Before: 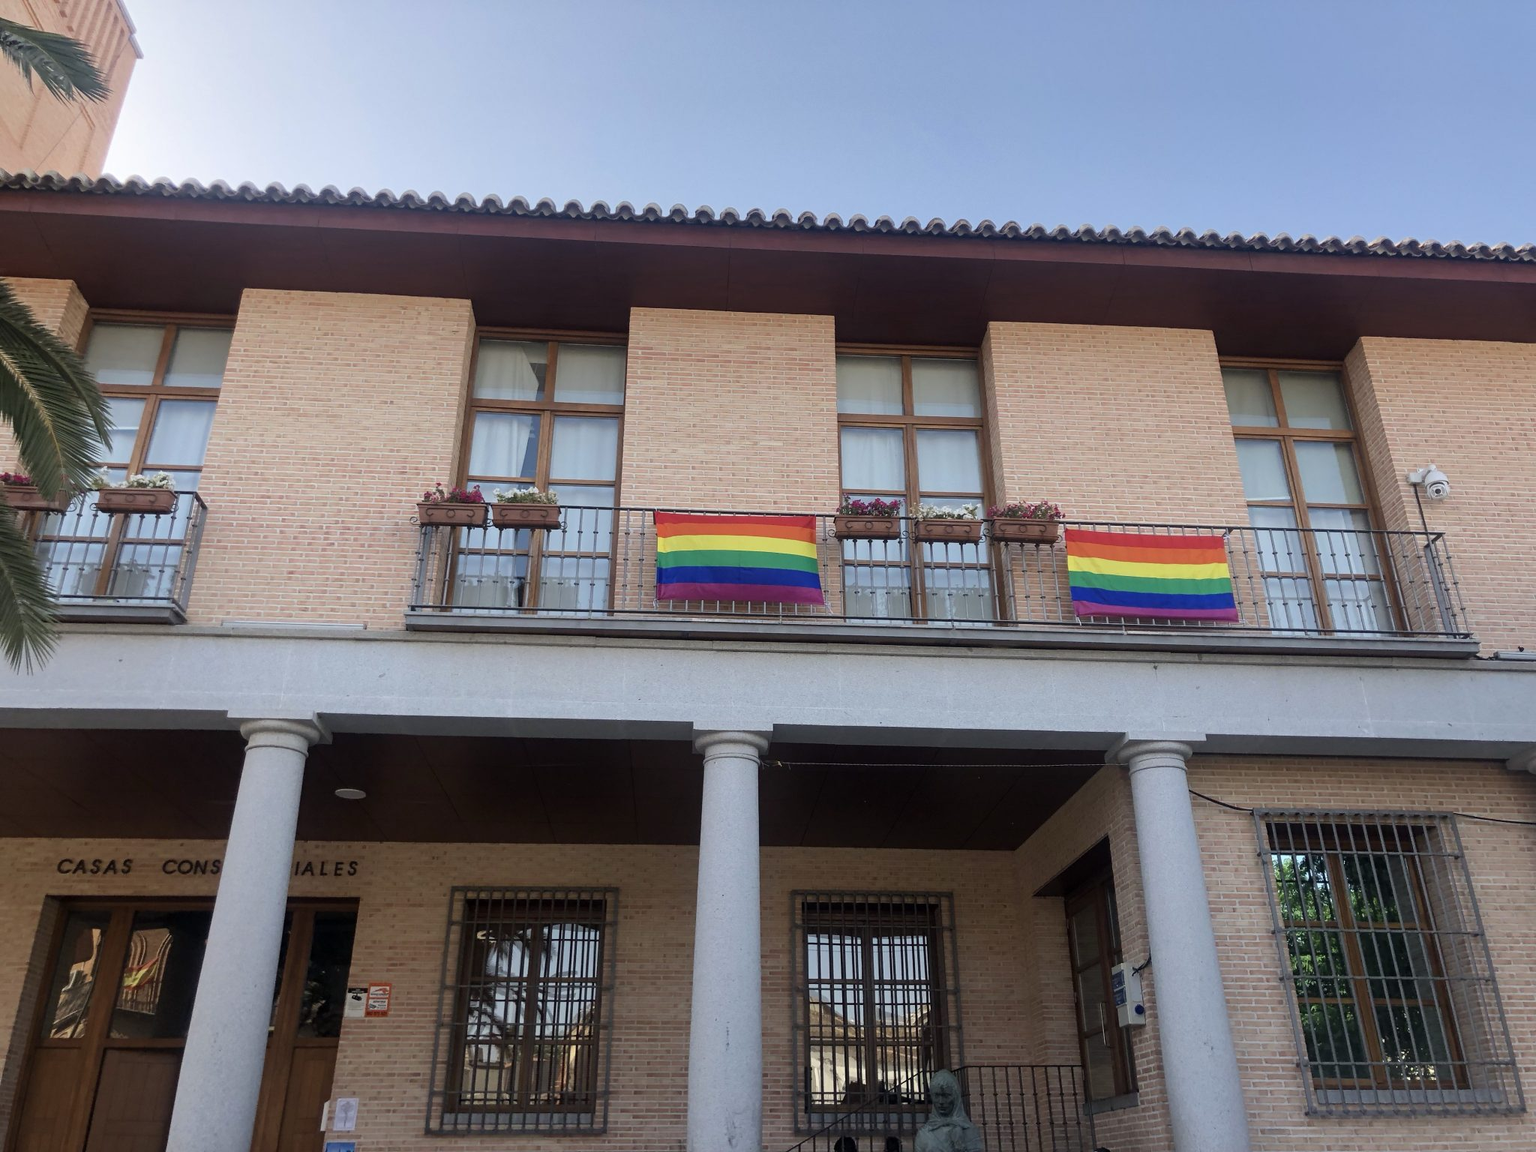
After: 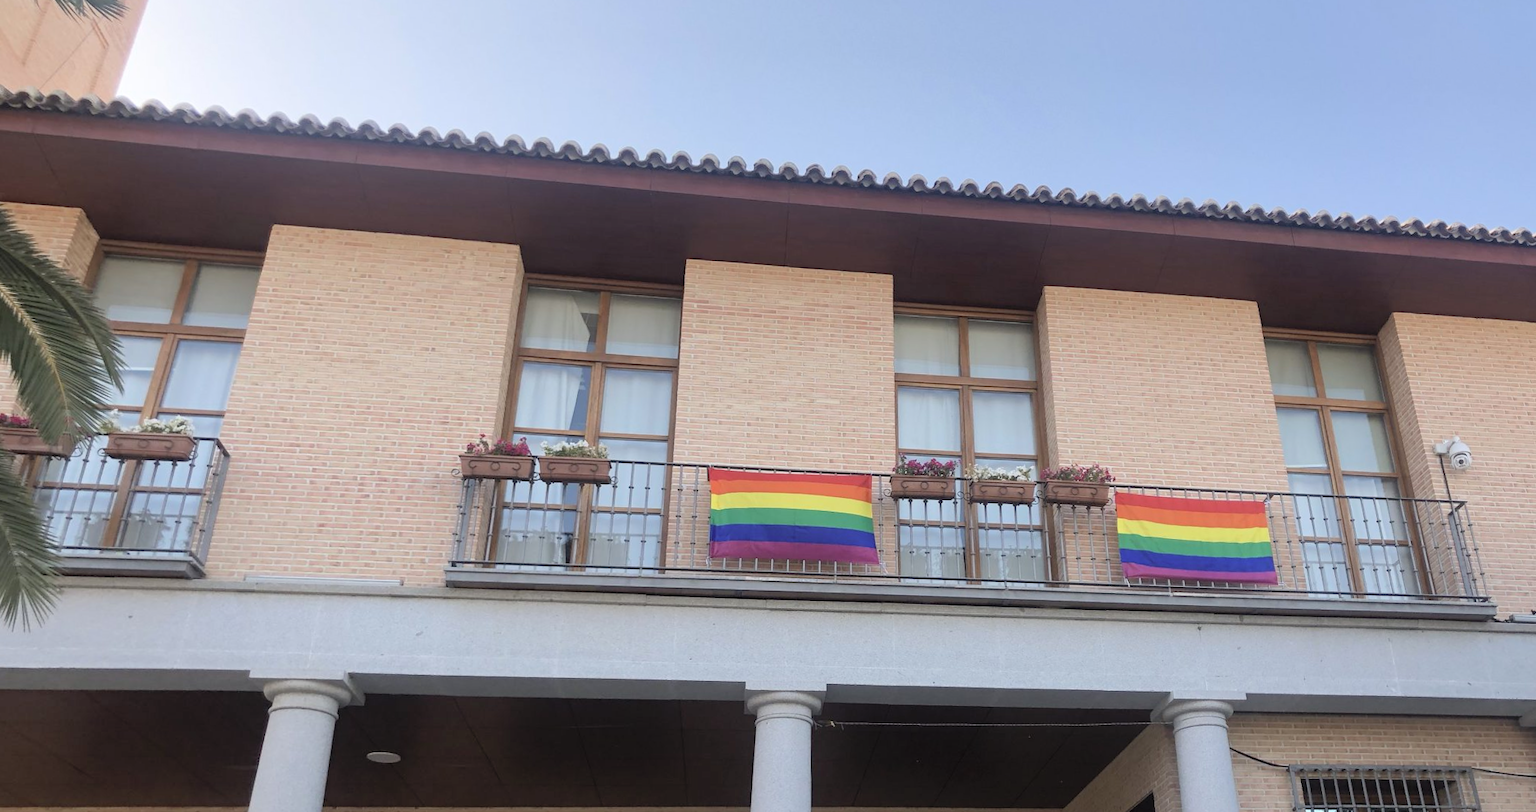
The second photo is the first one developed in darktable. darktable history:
rotate and perspective: rotation 0.679°, lens shift (horizontal) 0.136, crop left 0.009, crop right 0.991, crop top 0.078, crop bottom 0.95
contrast brightness saturation: brightness 0.15
crop: bottom 24.967%
